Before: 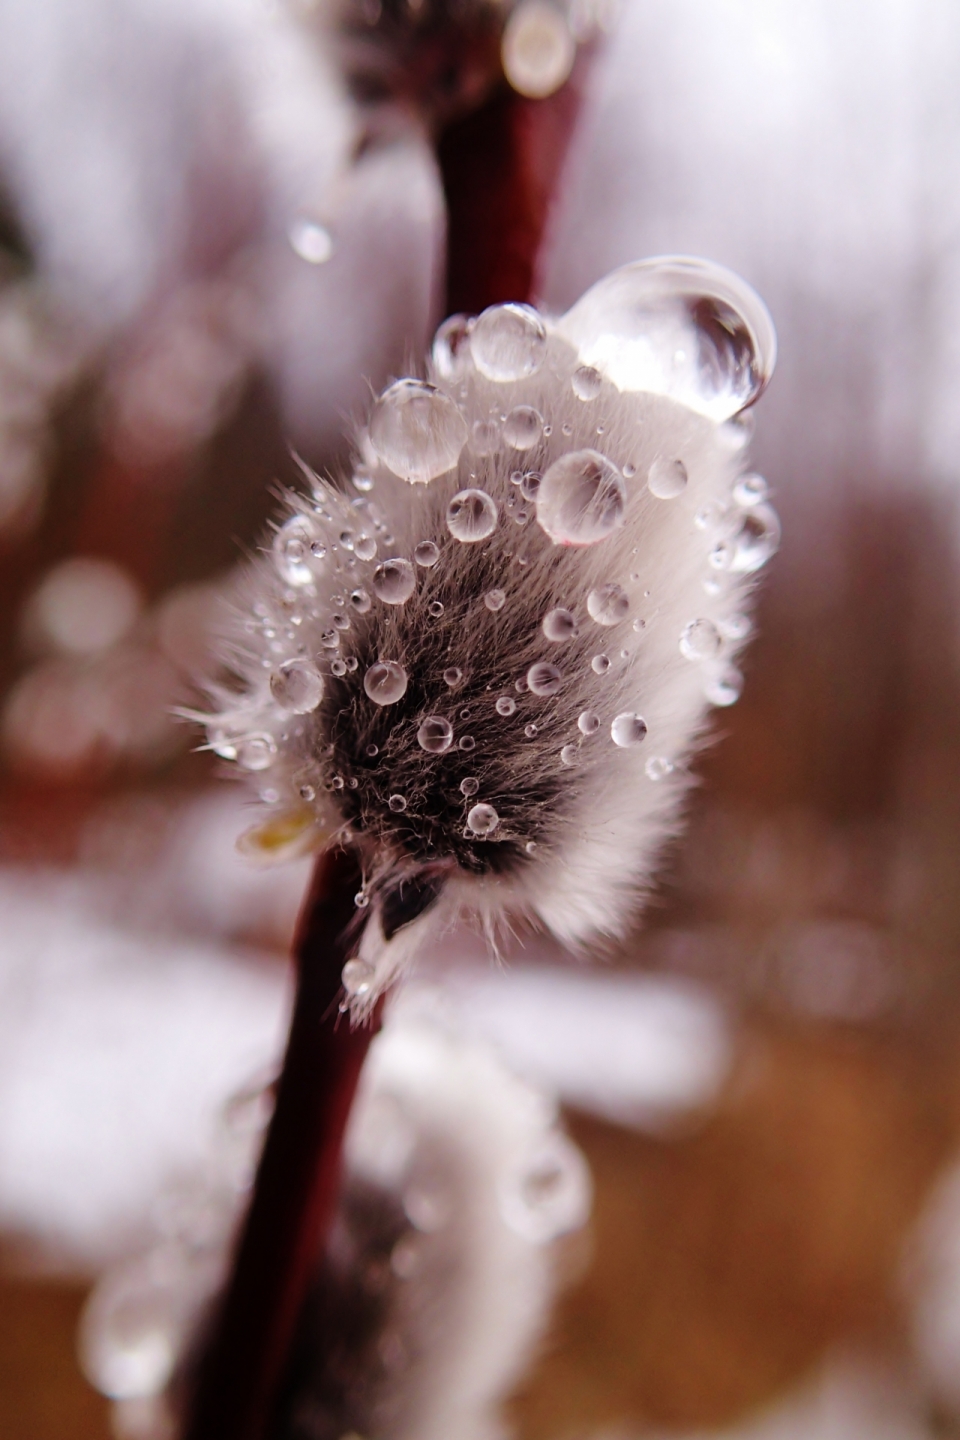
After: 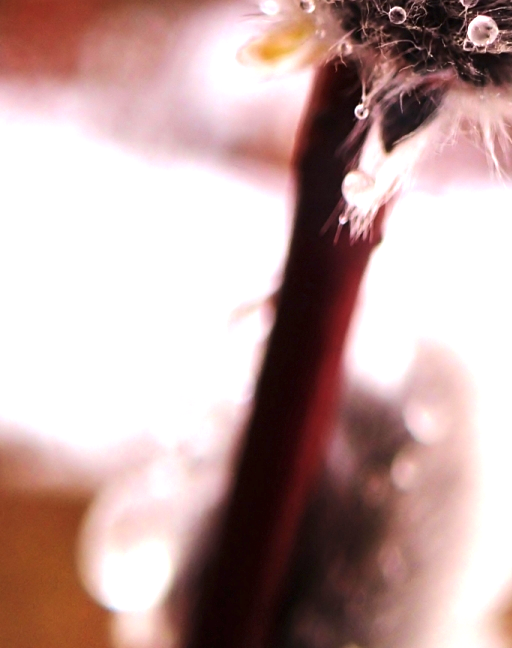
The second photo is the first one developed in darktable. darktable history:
crop and rotate: top 54.778%, right 46.61%, bottom 0.159%
exposure: black level correction 0, exposure 1.379 EV, compensate exposure bias true, compensate highlight preservation false
